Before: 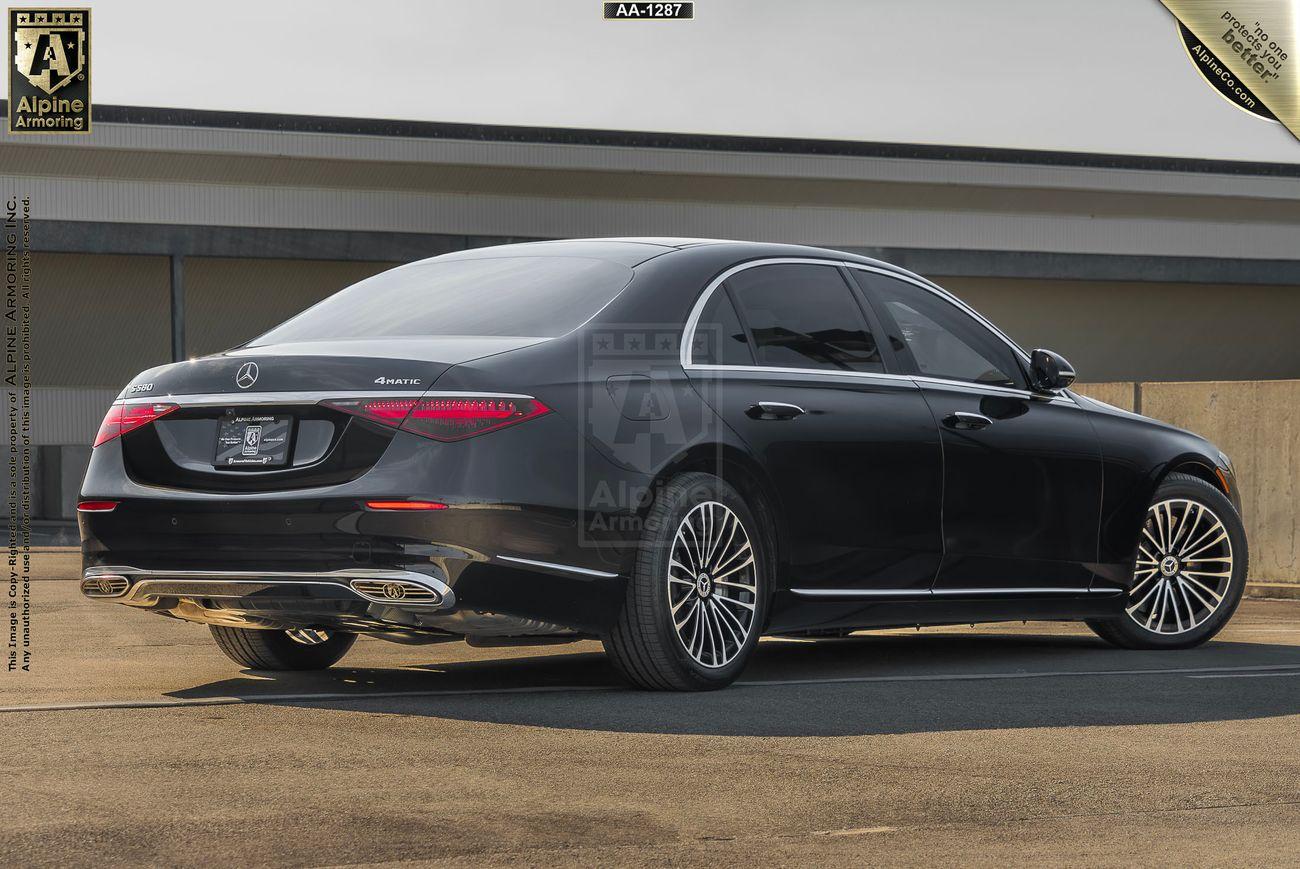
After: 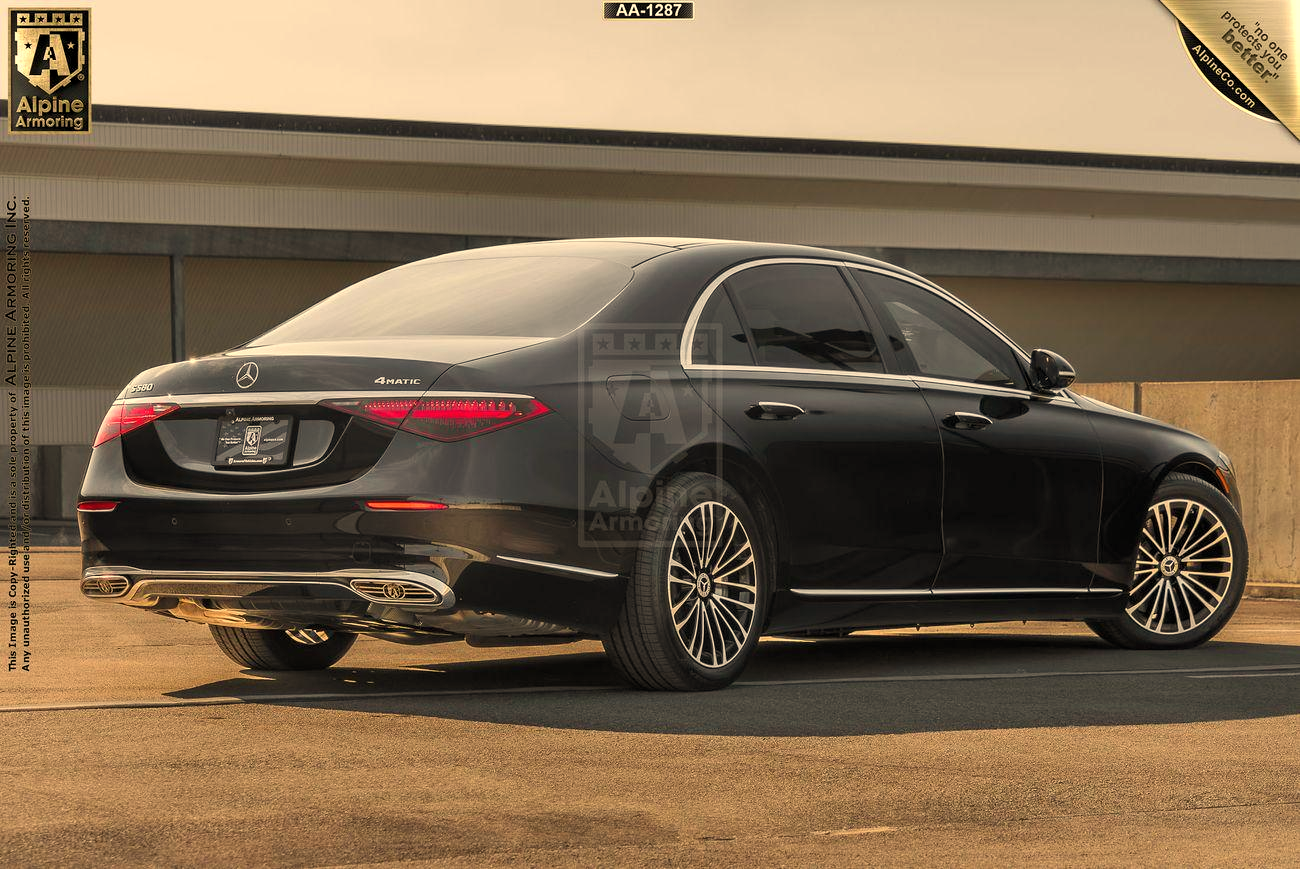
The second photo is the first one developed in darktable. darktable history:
white balance: red 1.138, green 0.996, blue 0.812
levels: levels [0.016, 0.492, 0.969]
